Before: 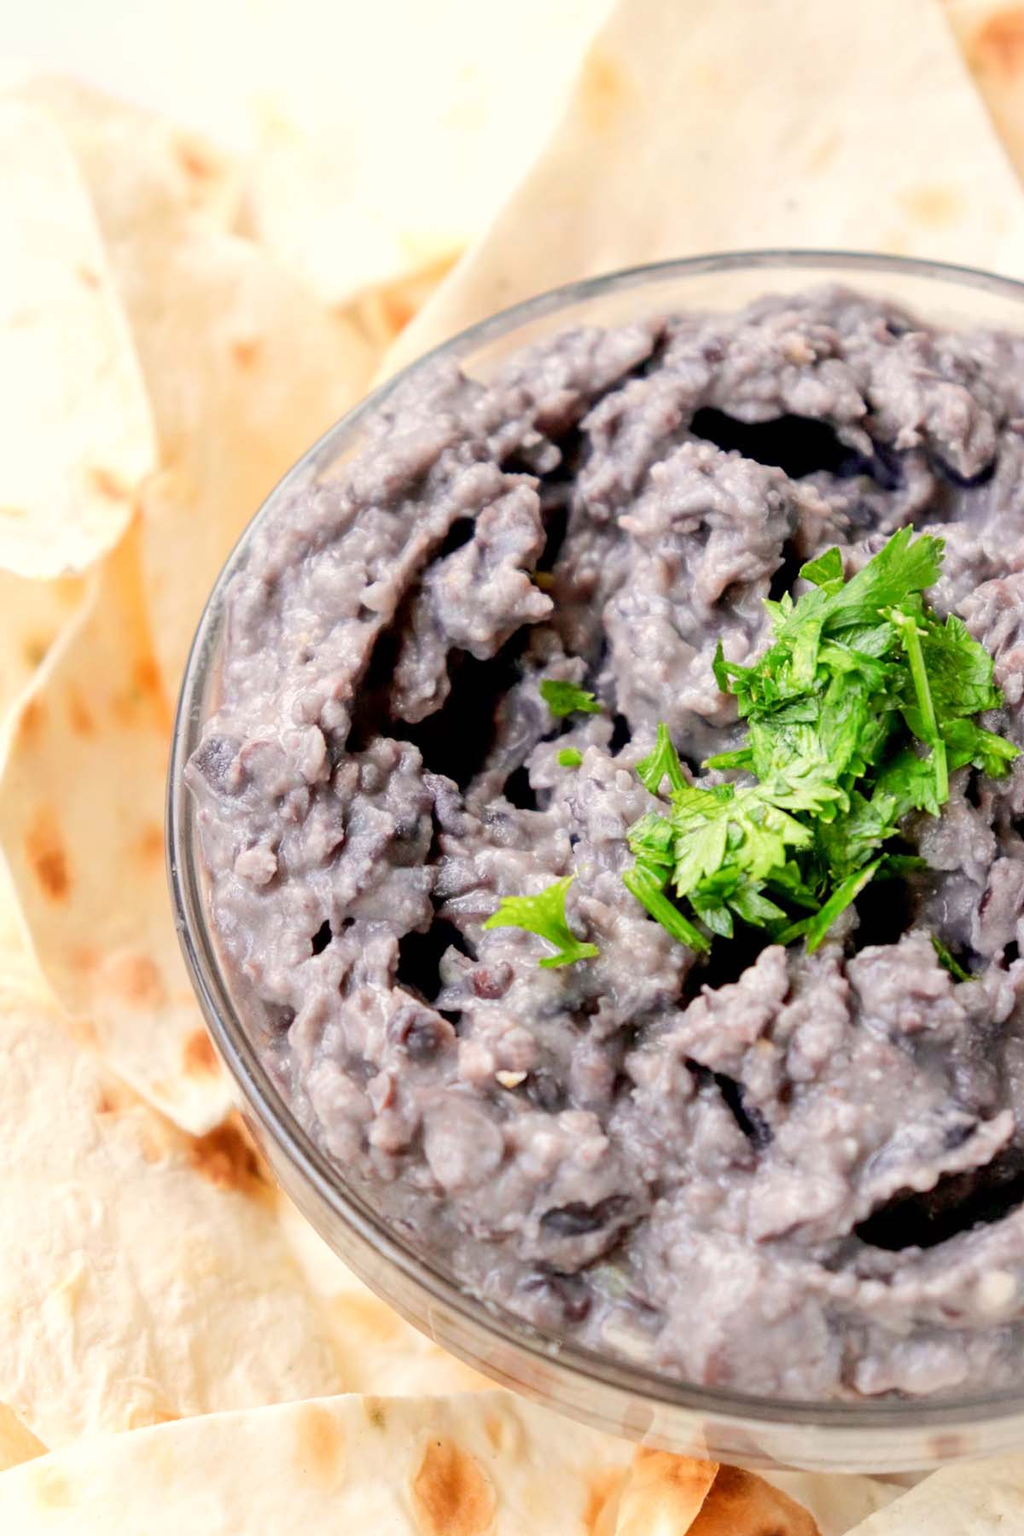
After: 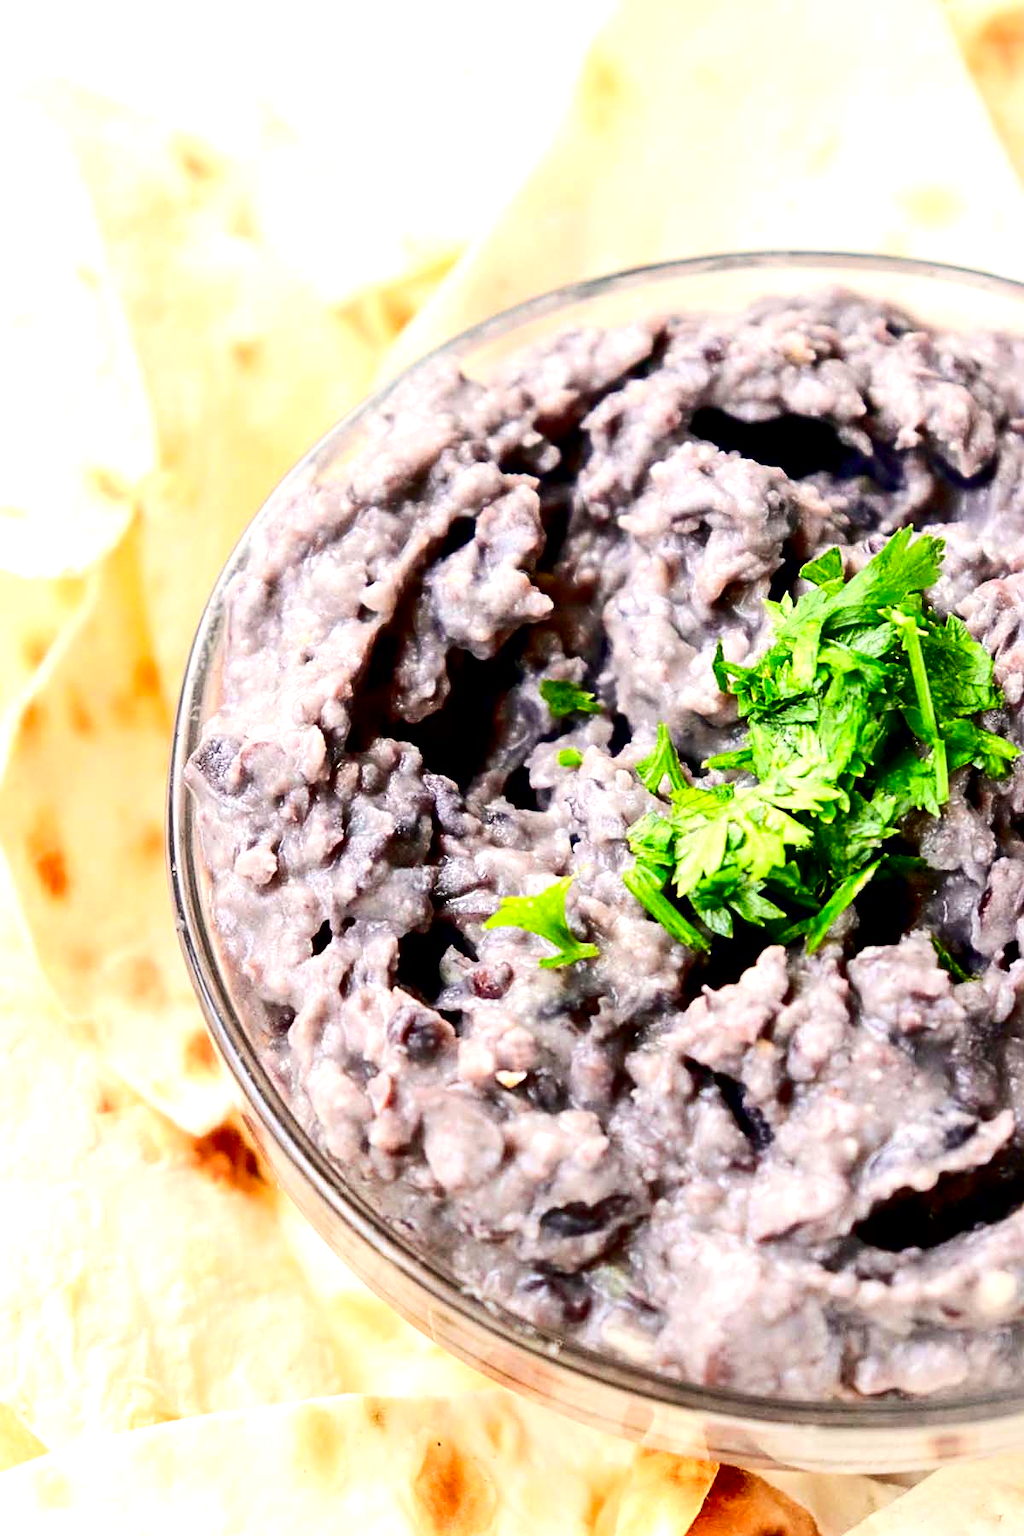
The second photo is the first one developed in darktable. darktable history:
exposure: black level correction 0.001, exposure 0.499 EV, compensate highlight preservation false
contrast brightness saturation: contrast 0.22, brightness -0.19, saturation 0.234
sharpen: amount 0.465
